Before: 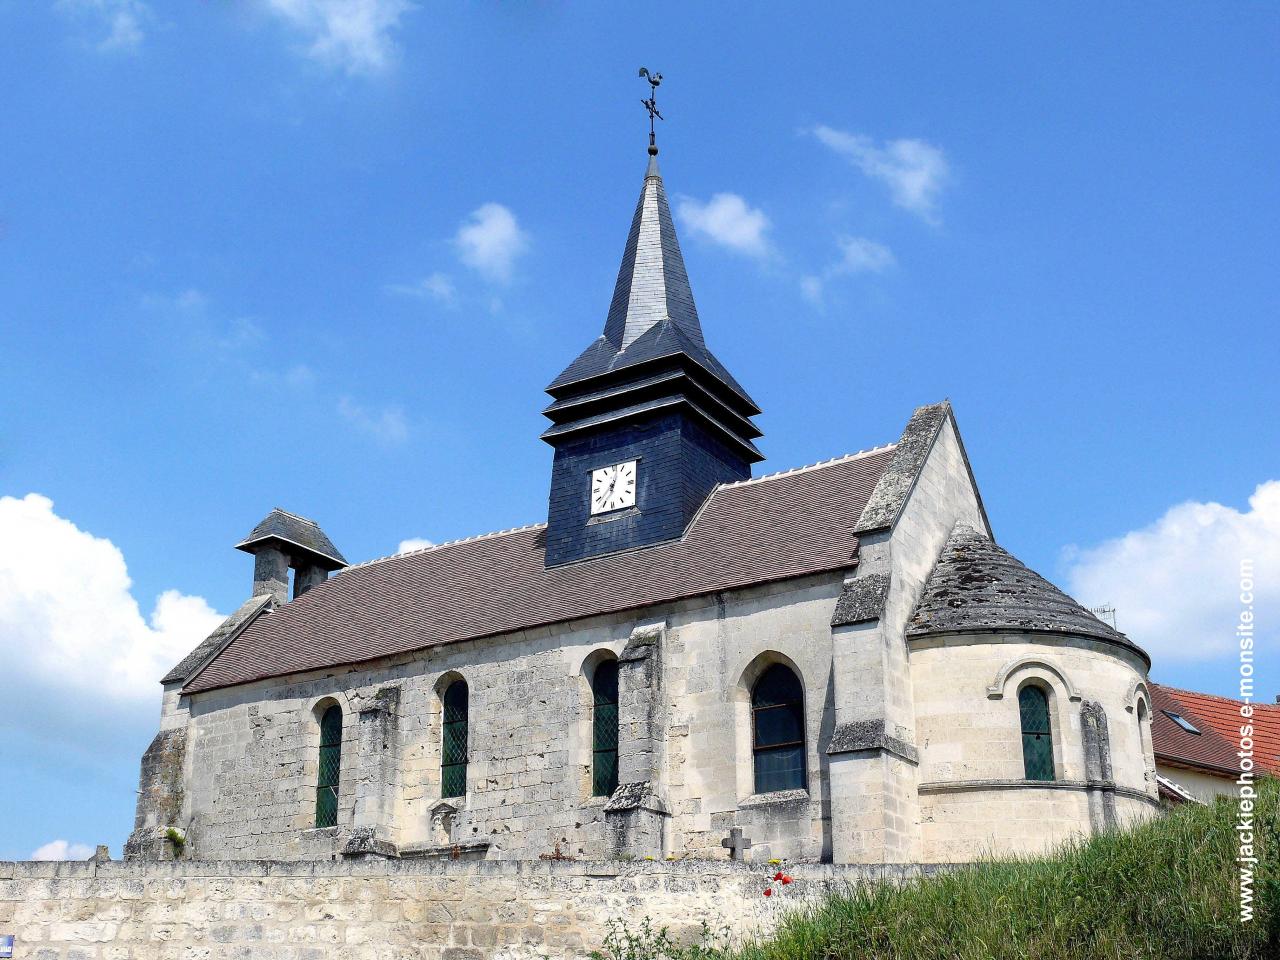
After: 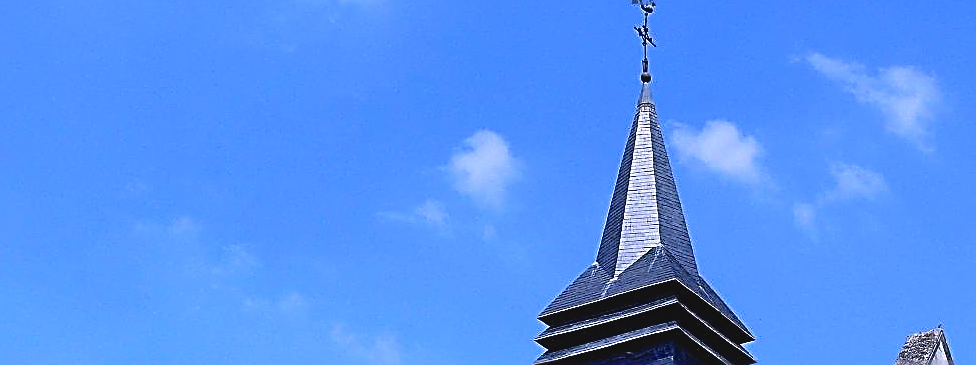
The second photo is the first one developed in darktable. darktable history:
crop: left 0.579%, top 7.627%, right 23.167%, bottom 54.275%
color calibration: output R [1.063, -0.012, -0.003, 0], output B [-0.079, 0.047, 1, 0], illuminant custom, x 0.389, y 0.387, temperature 3838.64 K
sharpen: amount 1.861
contrast brightness saturation: contrast -0.11
